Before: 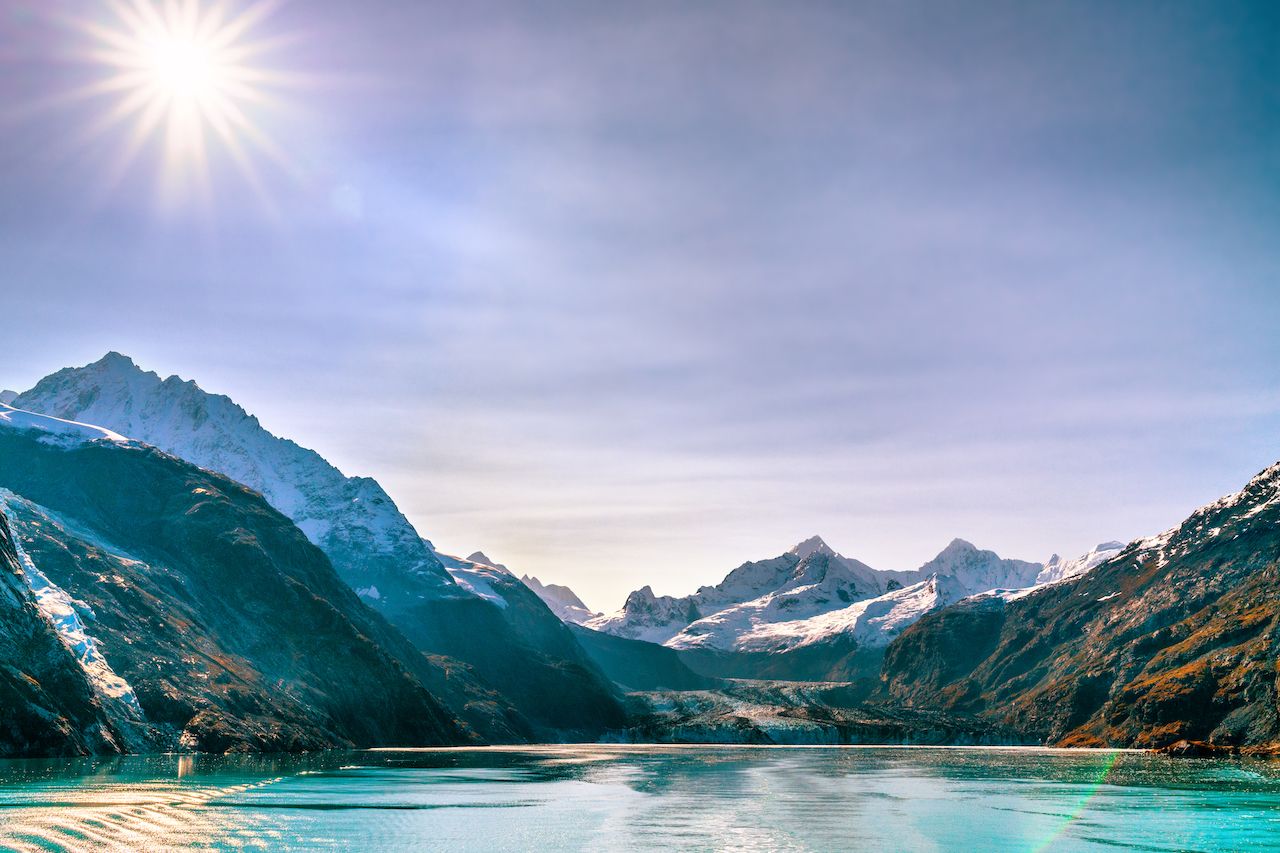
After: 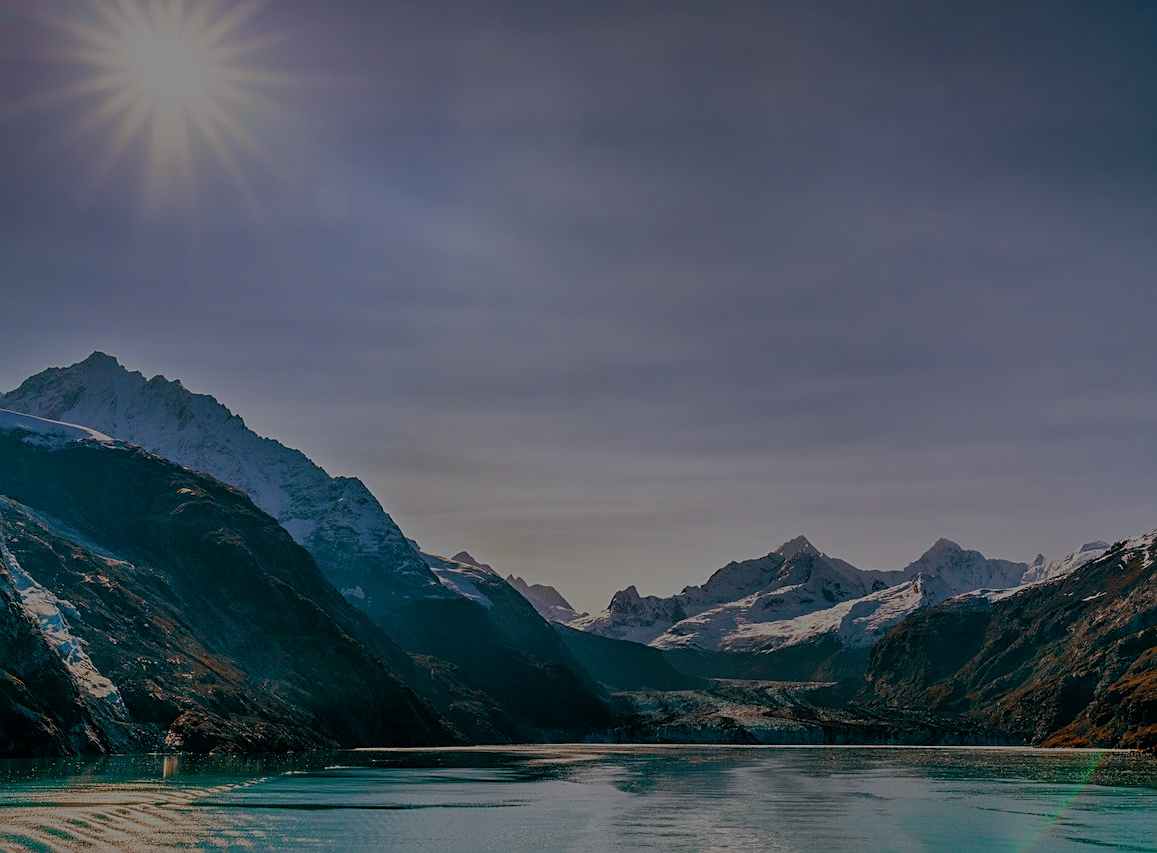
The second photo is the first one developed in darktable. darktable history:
crop and rotate: left 1.233%, right 8.311%
exposure: exposure -1.978 EV, compensate exposure bias true, compensate highlight preservation false
sharpen: on, module defaults
